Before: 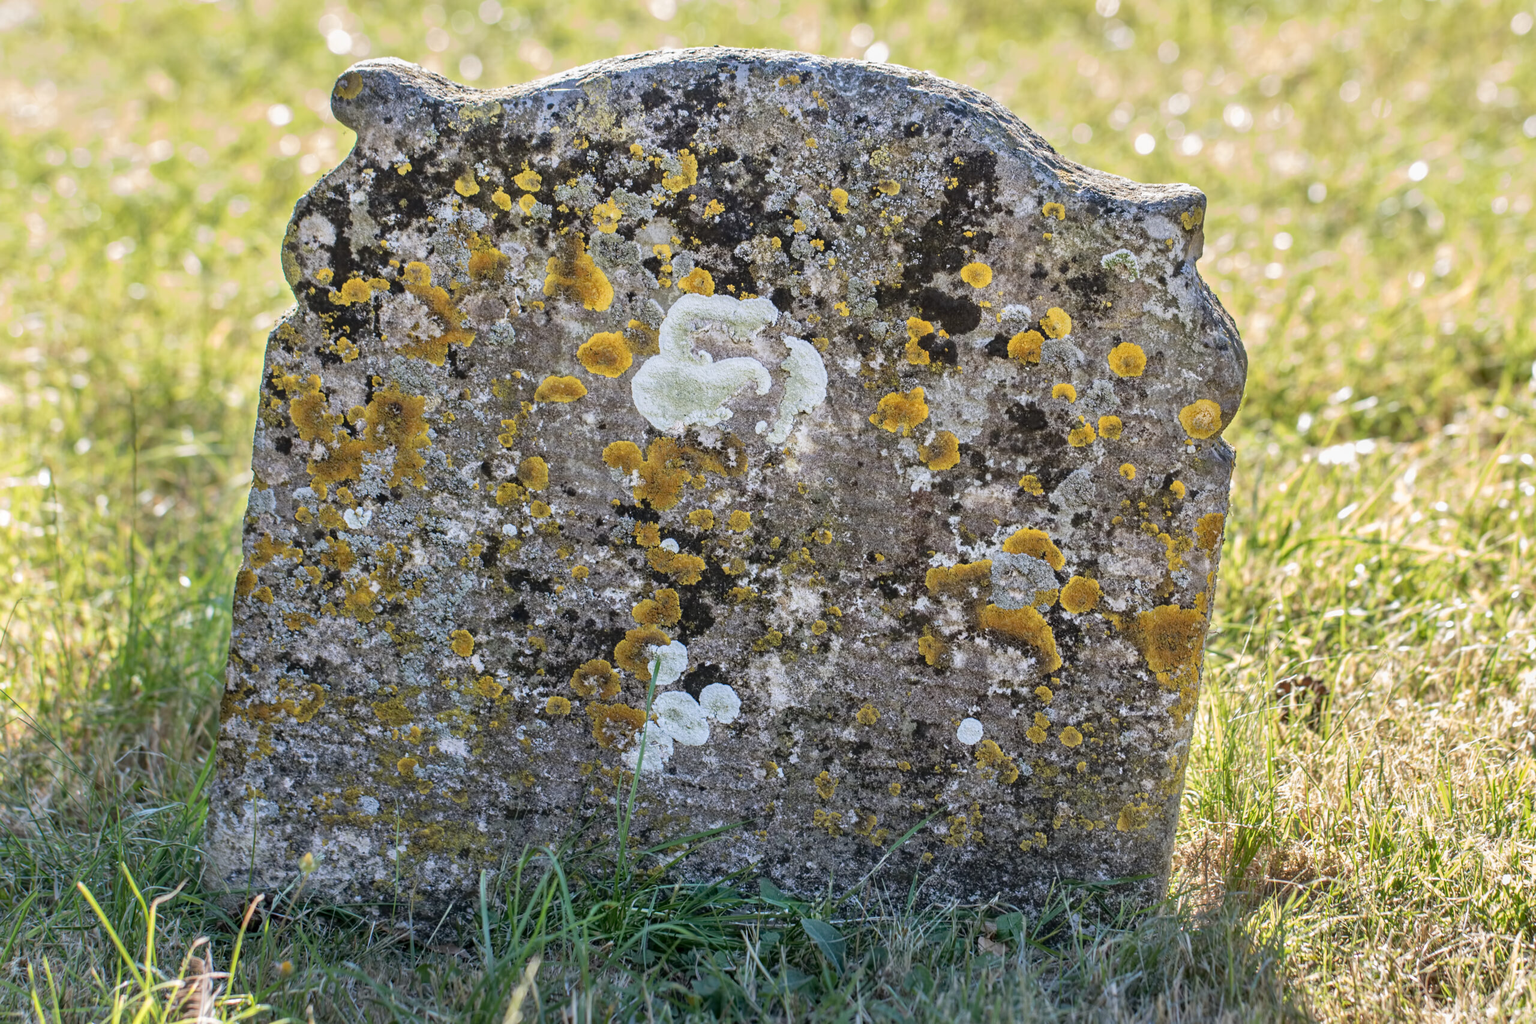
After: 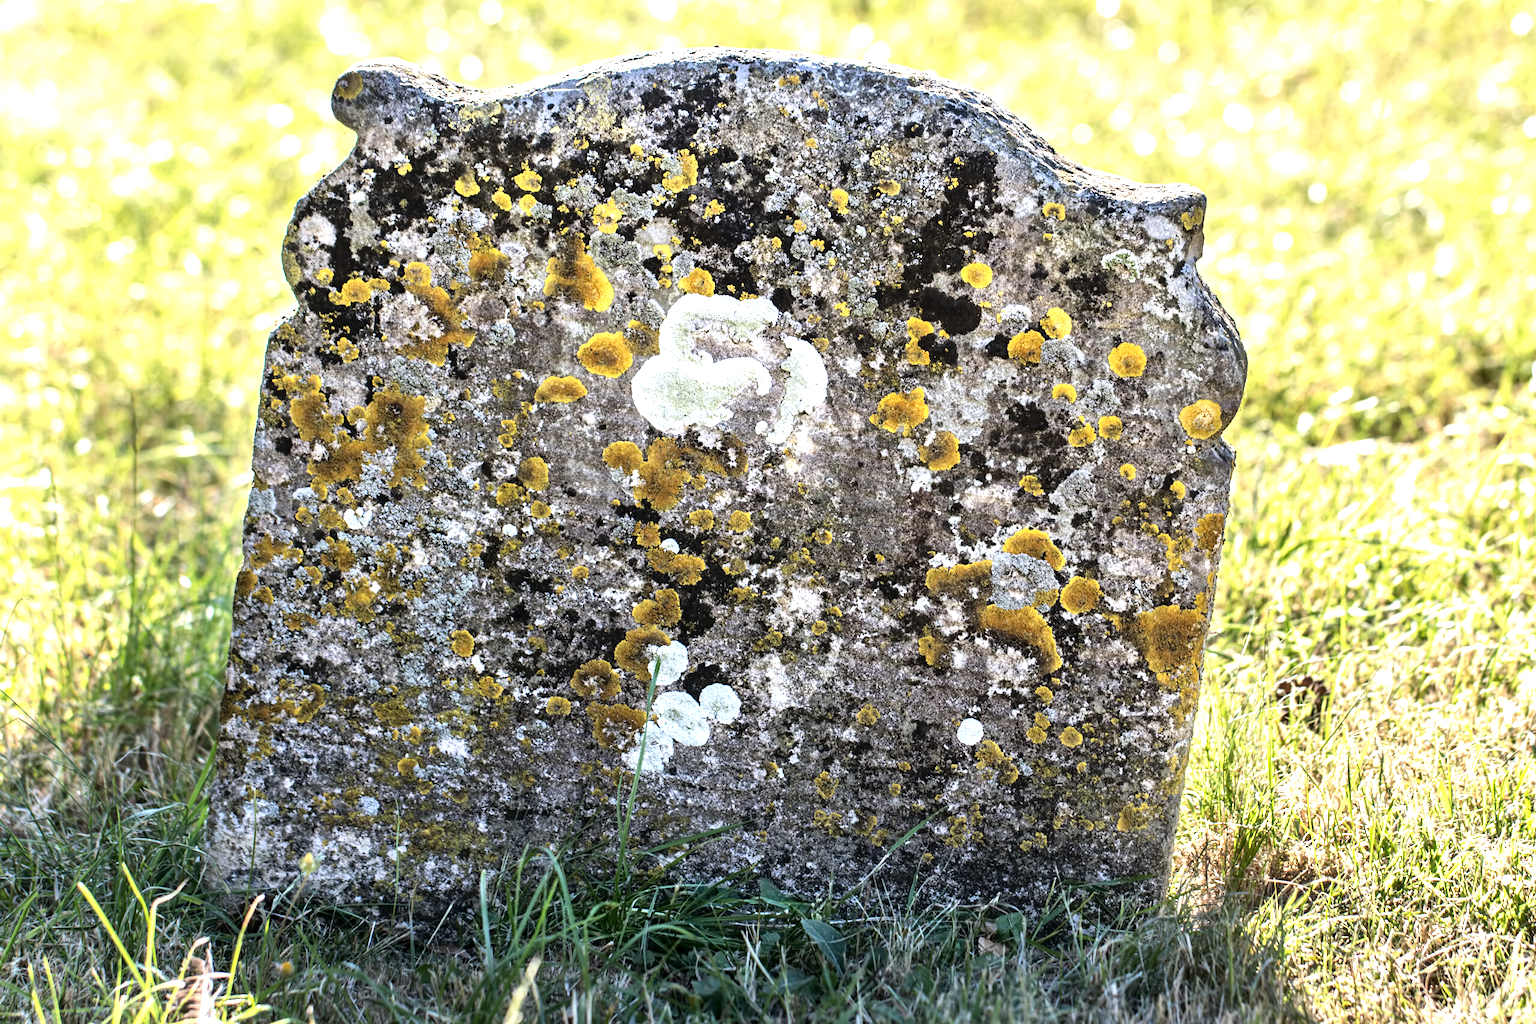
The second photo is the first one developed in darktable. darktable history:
tone equalizer: -8 EV -1.04 EV, -7 EV -1.02 EV, -6 EV -0.901 EV, -5 EV -0.558 EV, -3 EV 0.577 EV, -2 EV 0.871 EV, -1 EV 0.992 EV, +0 EV 1.08 EV, edges refinement/feathering 500, mask exposure compensation -1.57 EV, preserve details no
